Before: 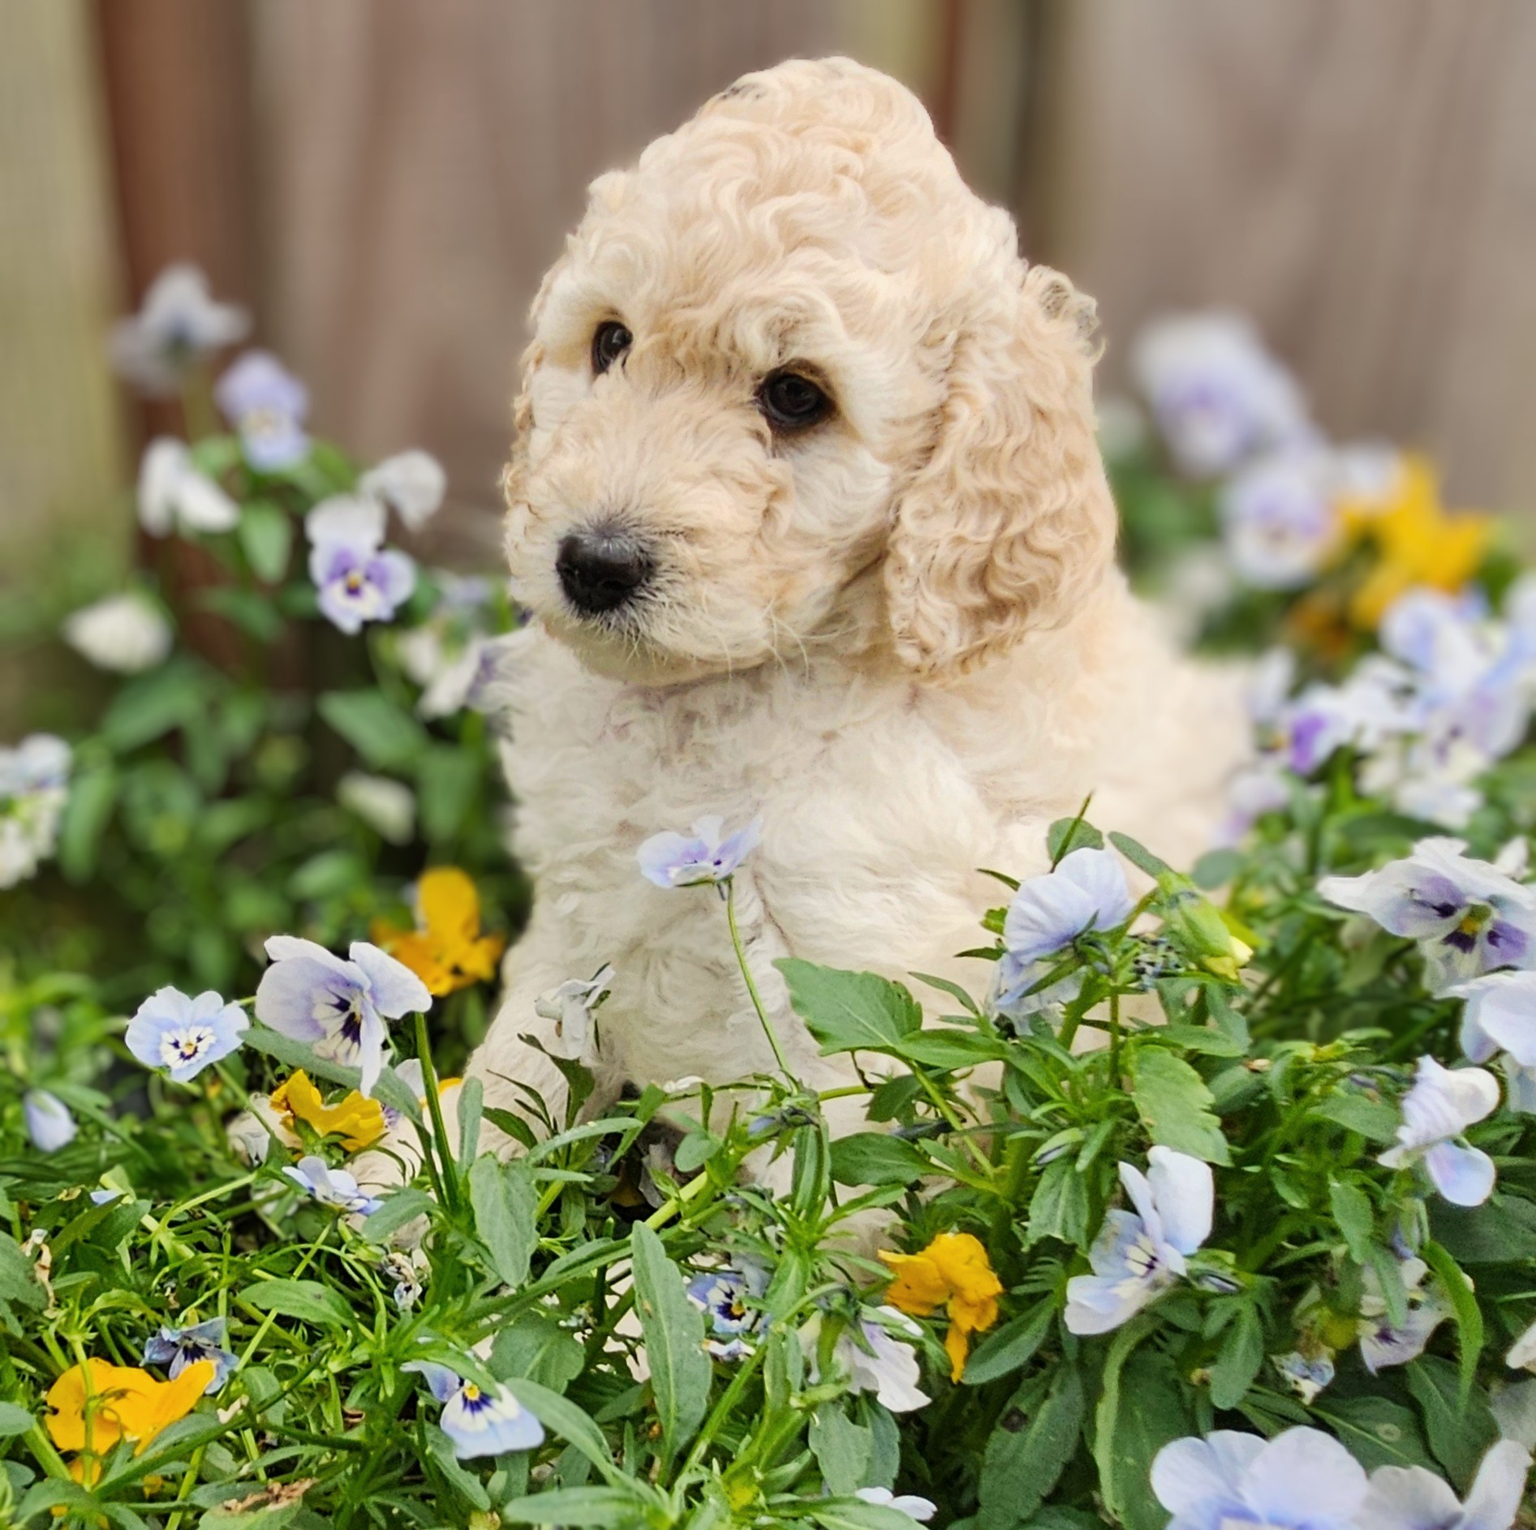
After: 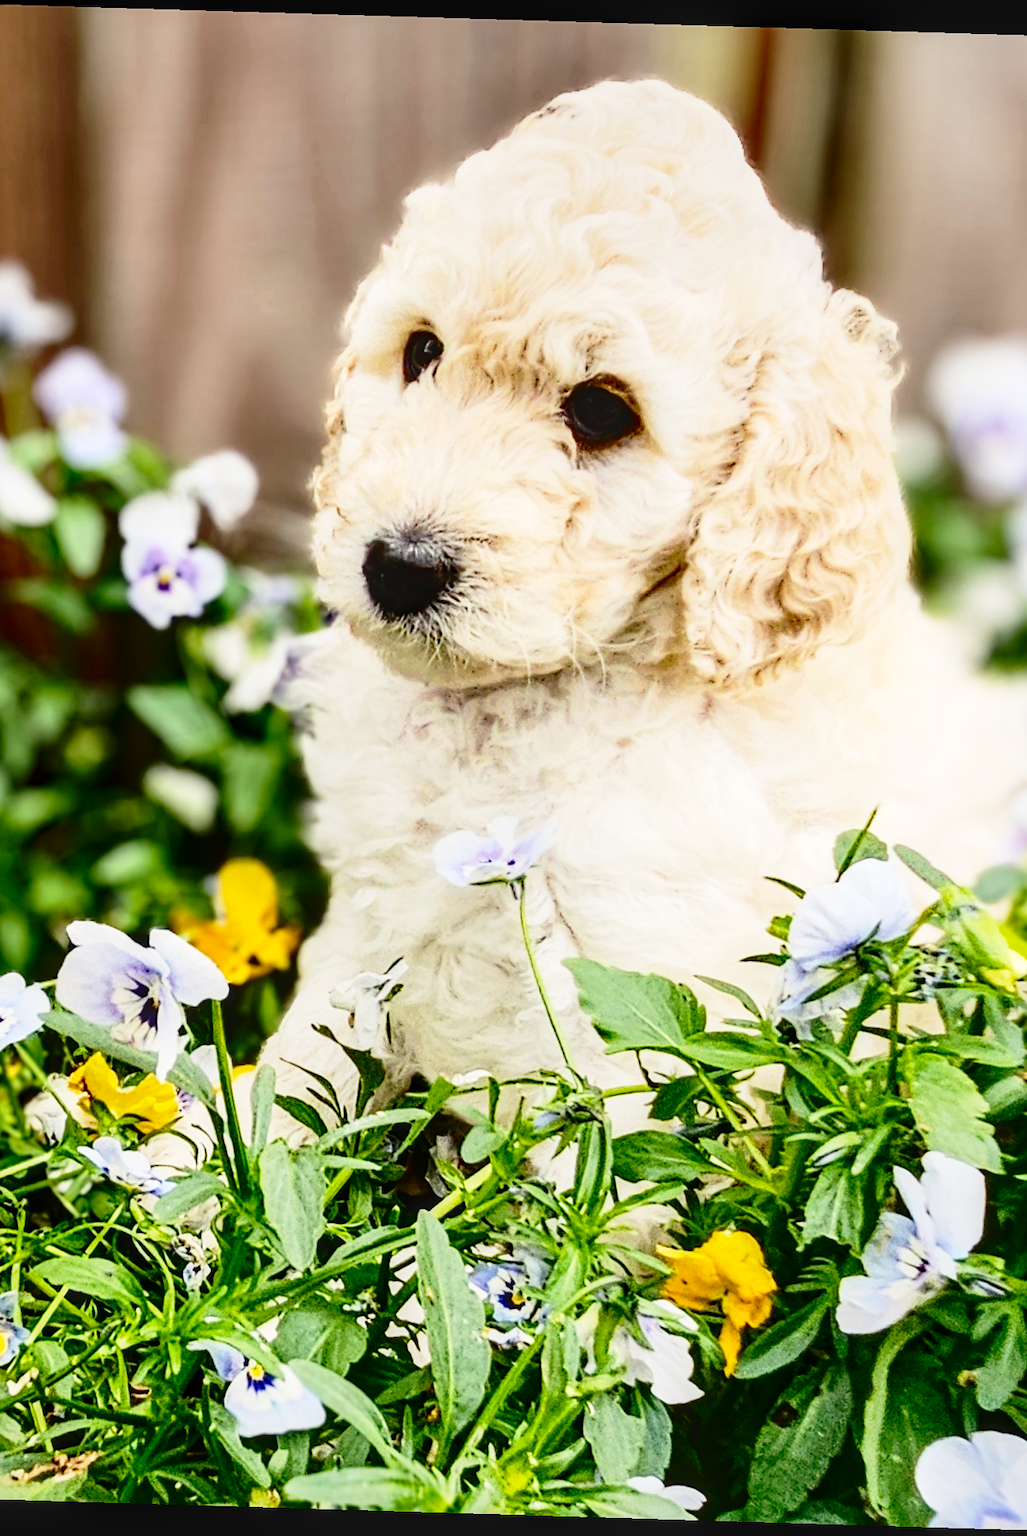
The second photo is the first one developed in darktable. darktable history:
crop and rotate: left 13.537%, right 19.796%
rotate and perspective: rotation 1.72°, automatic cropping off
contrast brightness saturation: contrast 0.24, brightness -0.24, saturation 0.14
sharpen: amount 0.2
base curve: curves: ch0 [(0, 0) (0.028, 0.03) (0.121, 0.232) (0.46, 0.748) (0.859, 0.968) (1, 1)], preserve colors none
tone equalizer: on, module defaults
local contrast: on, module defaults
